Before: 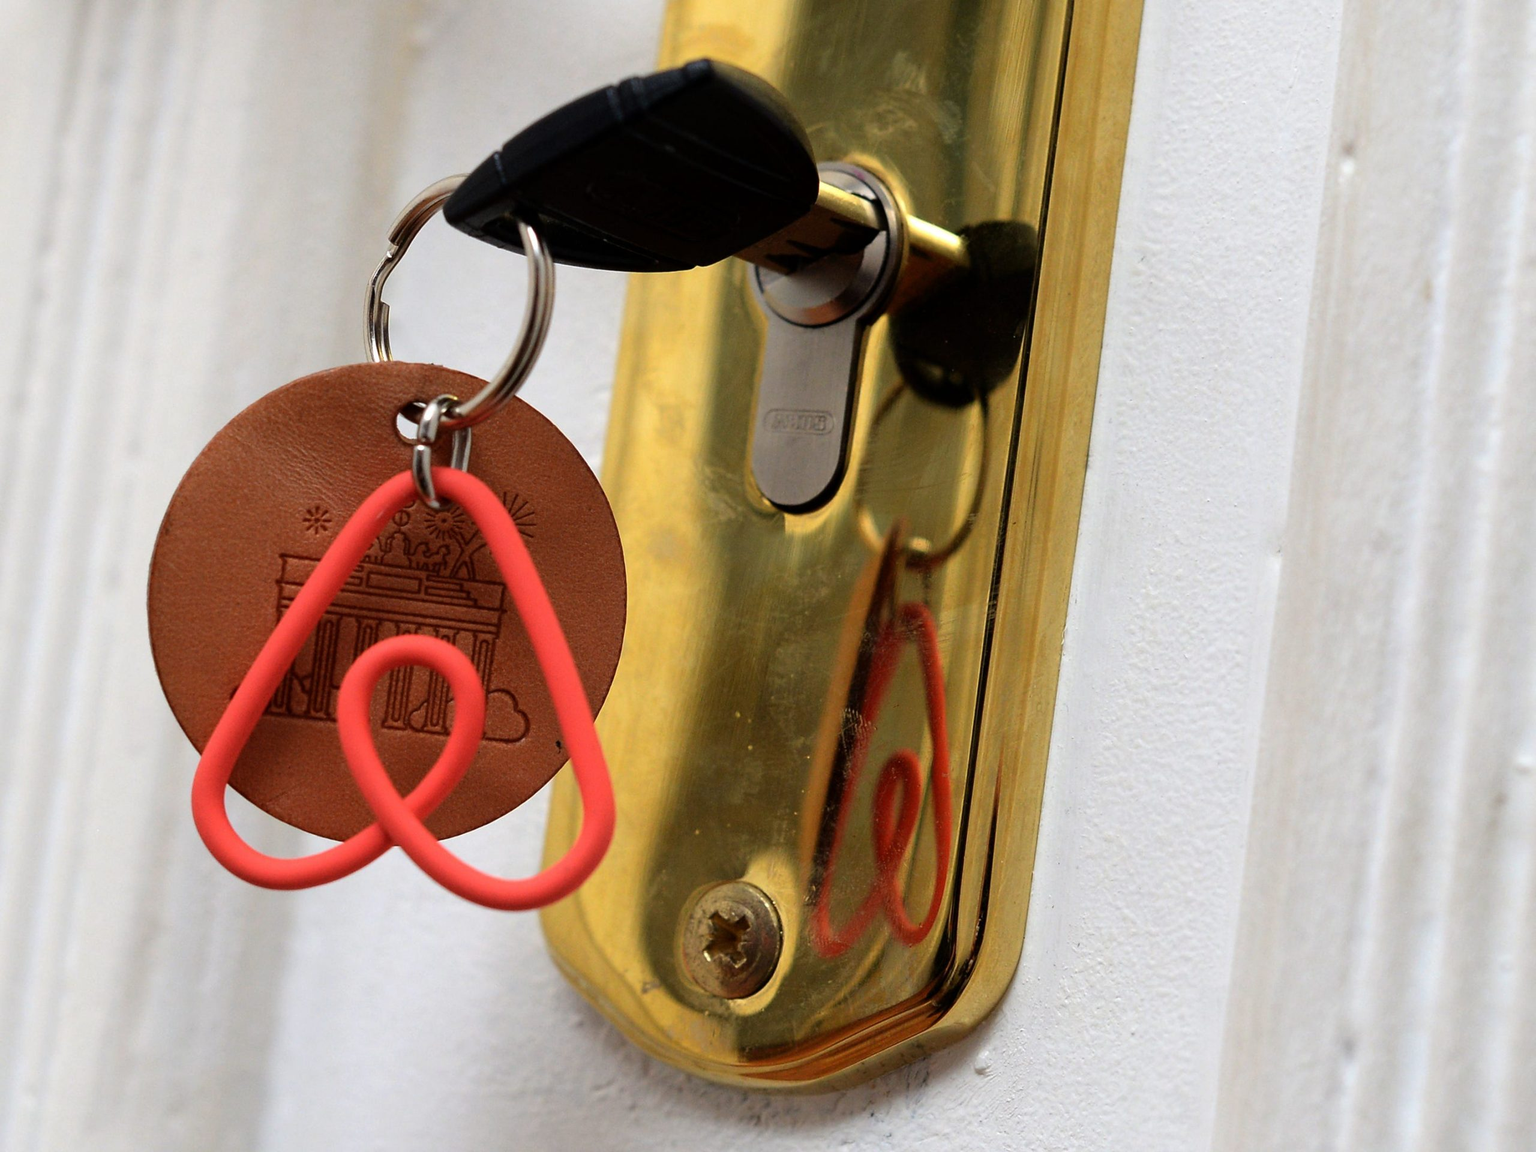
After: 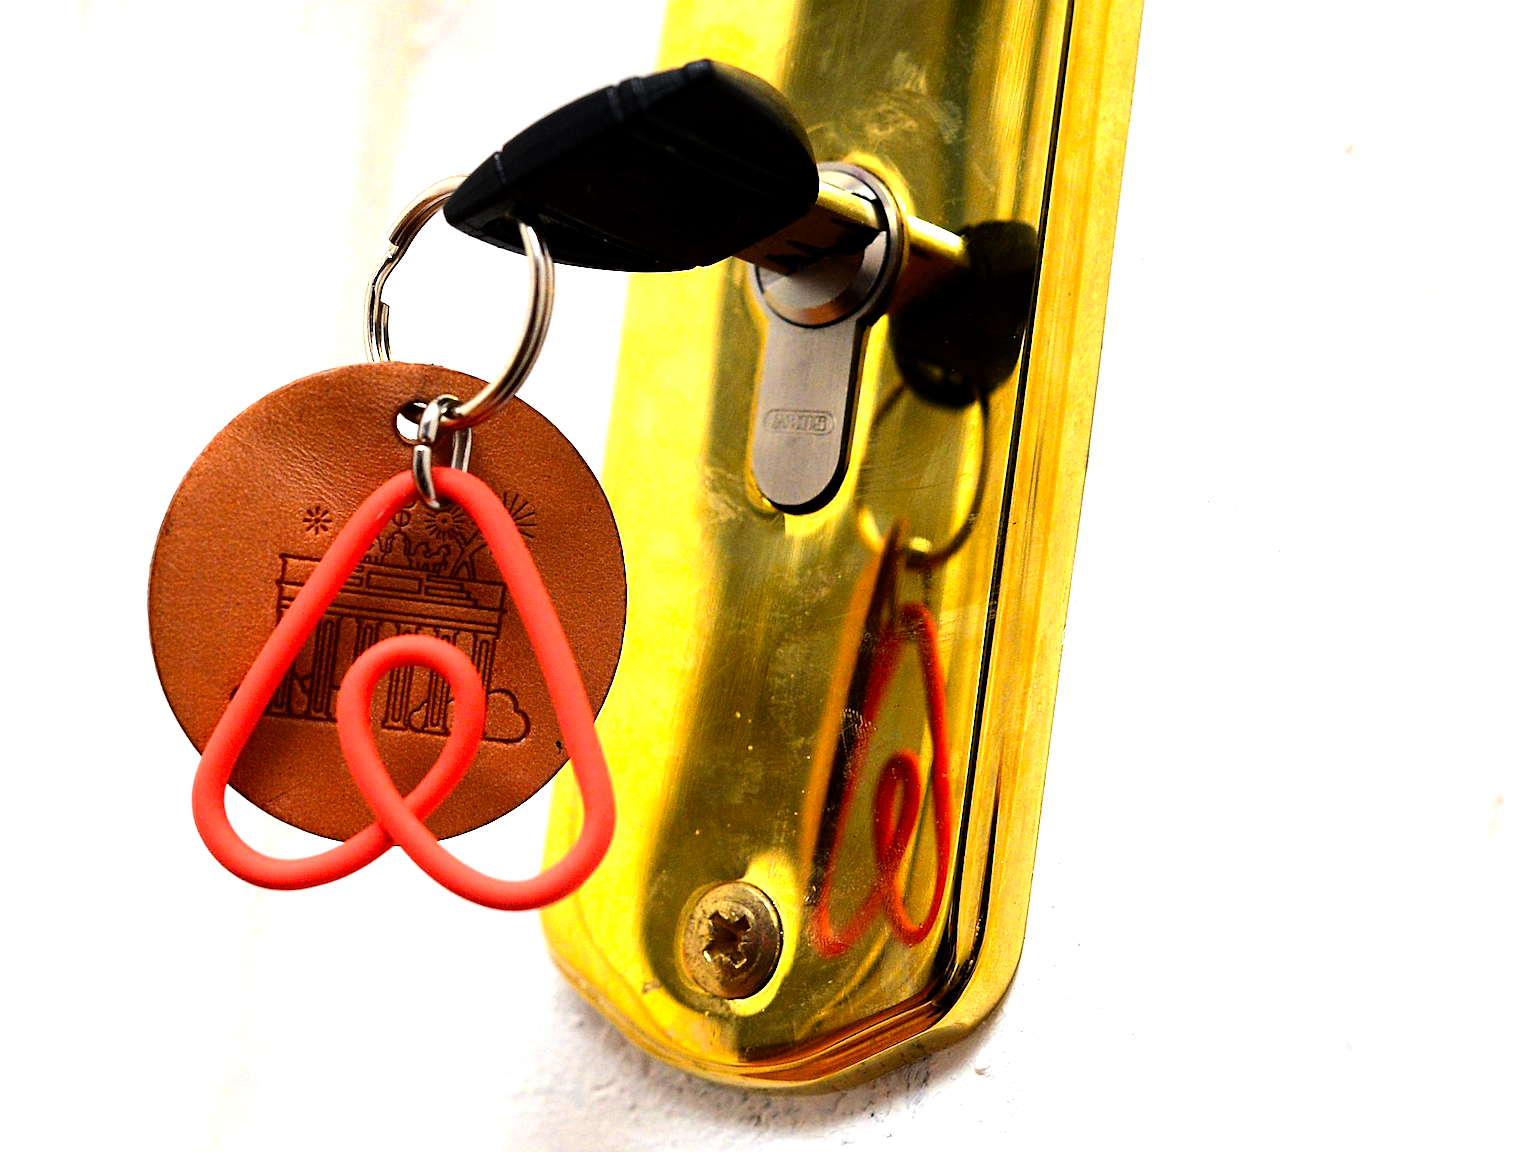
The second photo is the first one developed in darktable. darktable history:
sharpen: on, module defaults
exposure: black level correction 0.001, exposure 0.499 EV, compensate exposure bias true, compensate highlight preservation false
color zones: curves: ch0 [(0, 0.511) (0.143, 0.531) (0.286, 0.56) (0.429, 0.5) (0.571, 0.5) (0.714, 0.5) (0.857, 0.5) (1, 0.5)]; ch1 [(0, 0.525) (0.143, 0.705) (0.286, 0.715) (0.429, 0.35) (0.571, 0.35) (0.714, 0.35) (0.857, 0.4) (1, 0.4)]; ch2 [(0, 0.572) (0.143, 0.512) (0.286, 0.473) (0.429, 0.45) (0.571, 0.5) (0.714, 0.5) (0.857, 0.518) (1, 0.518)]
tone equalizer: -8 EV -0.712 EV, -7 EV -0.68 EV, -6 EV -0.589 EV, -5 EV -0.381 EV, -3 EV 0.366 EV, -2 EV 0.6 EV, -1 EV 0.677 EV, +0 EV 0.751 EV, edges refinement/feathering 500, mask exposure compensation -1.57 EV, preserve details no
